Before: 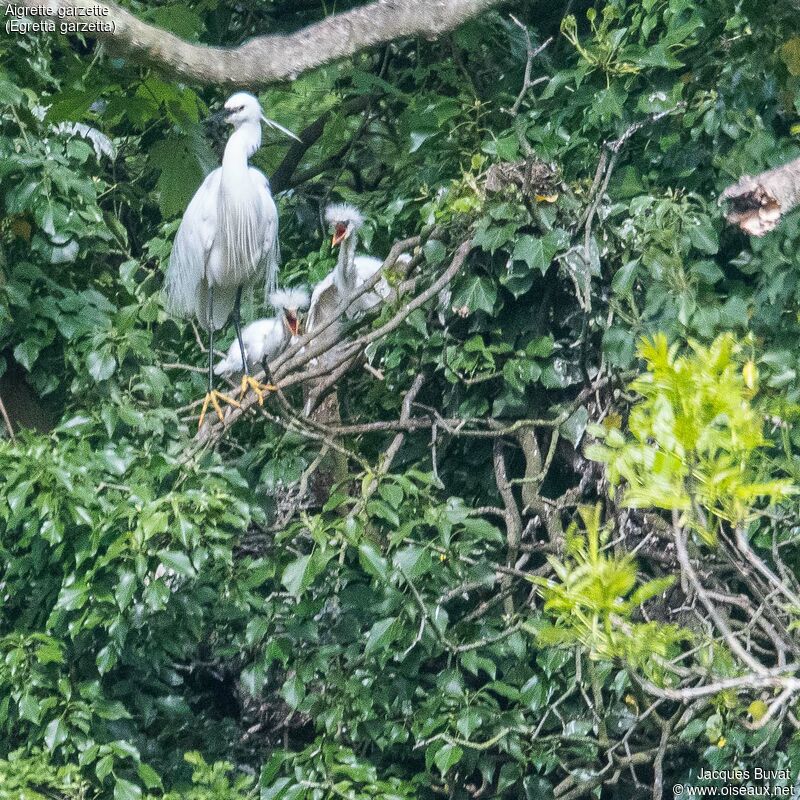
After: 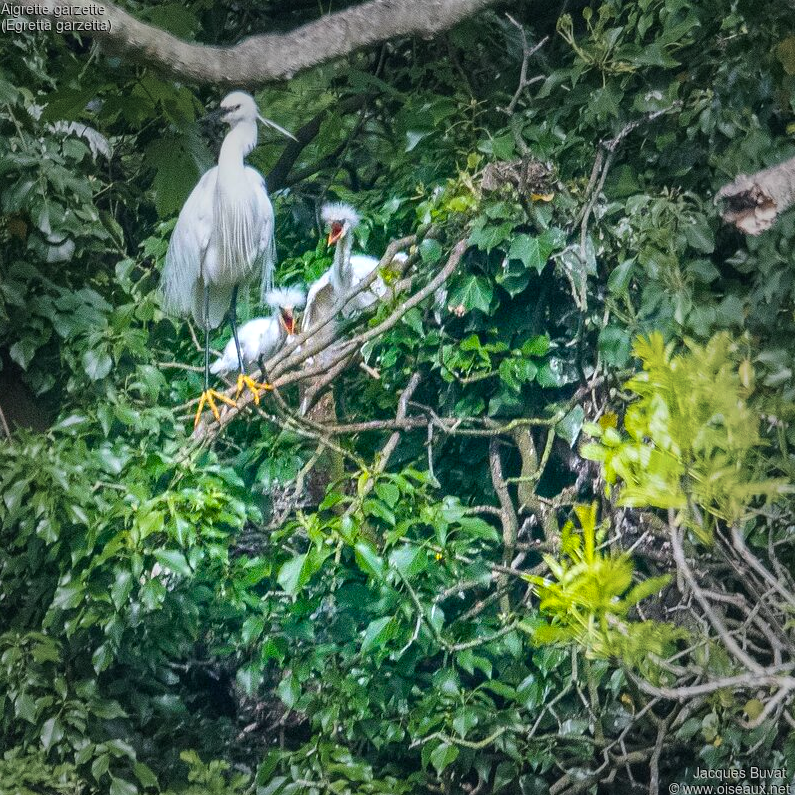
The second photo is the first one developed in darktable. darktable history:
exposure: black level correction 0, exposure 0.199 EV, compensate highlight preservation false
crop and rotate: left 0.603%, top 0.226%, bottom 0.277%
color balance rgb: perceptual saturation grading › global saturation 30.749%, global vibrance 44.338%
vignetting: fall-off start 47.77%, center (-0.034, 0.146), automatic ratio true, width/height ratio 1.288
